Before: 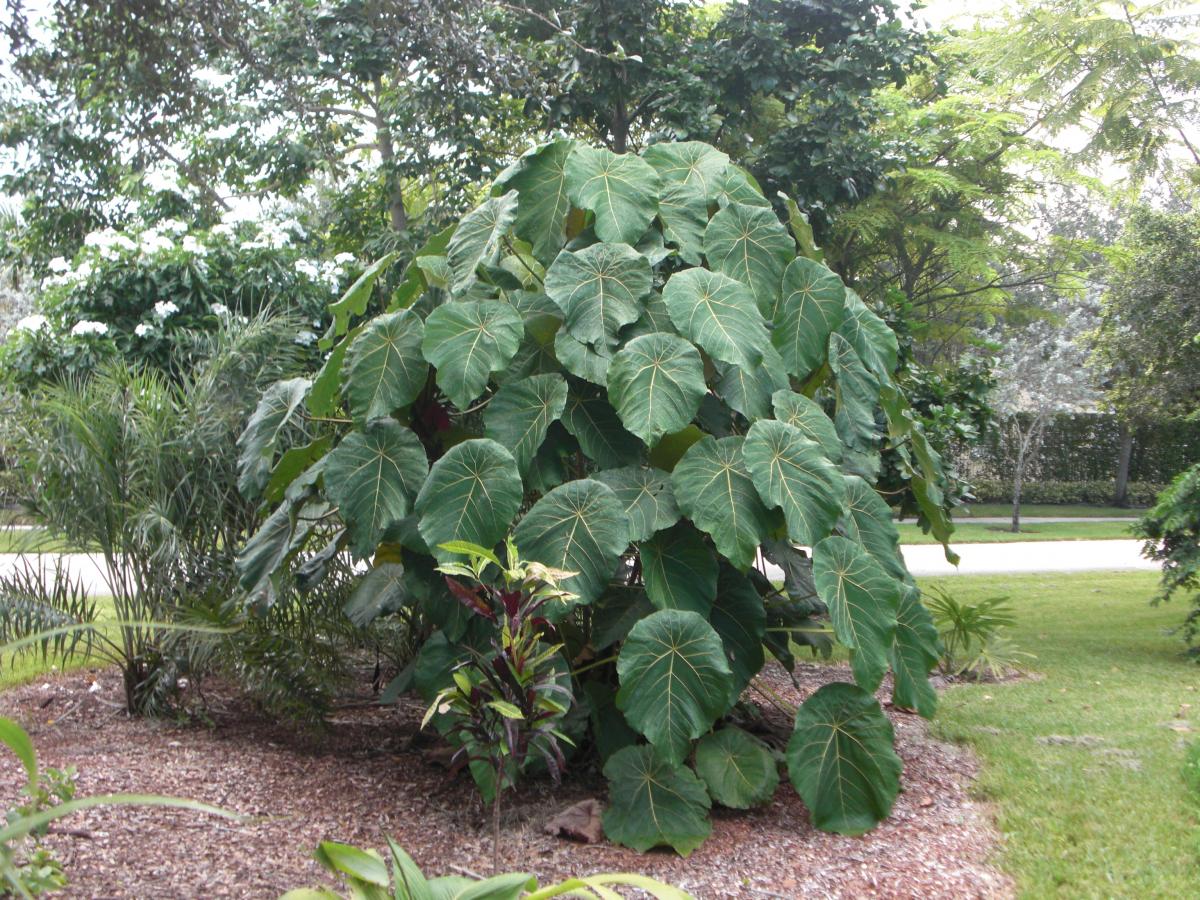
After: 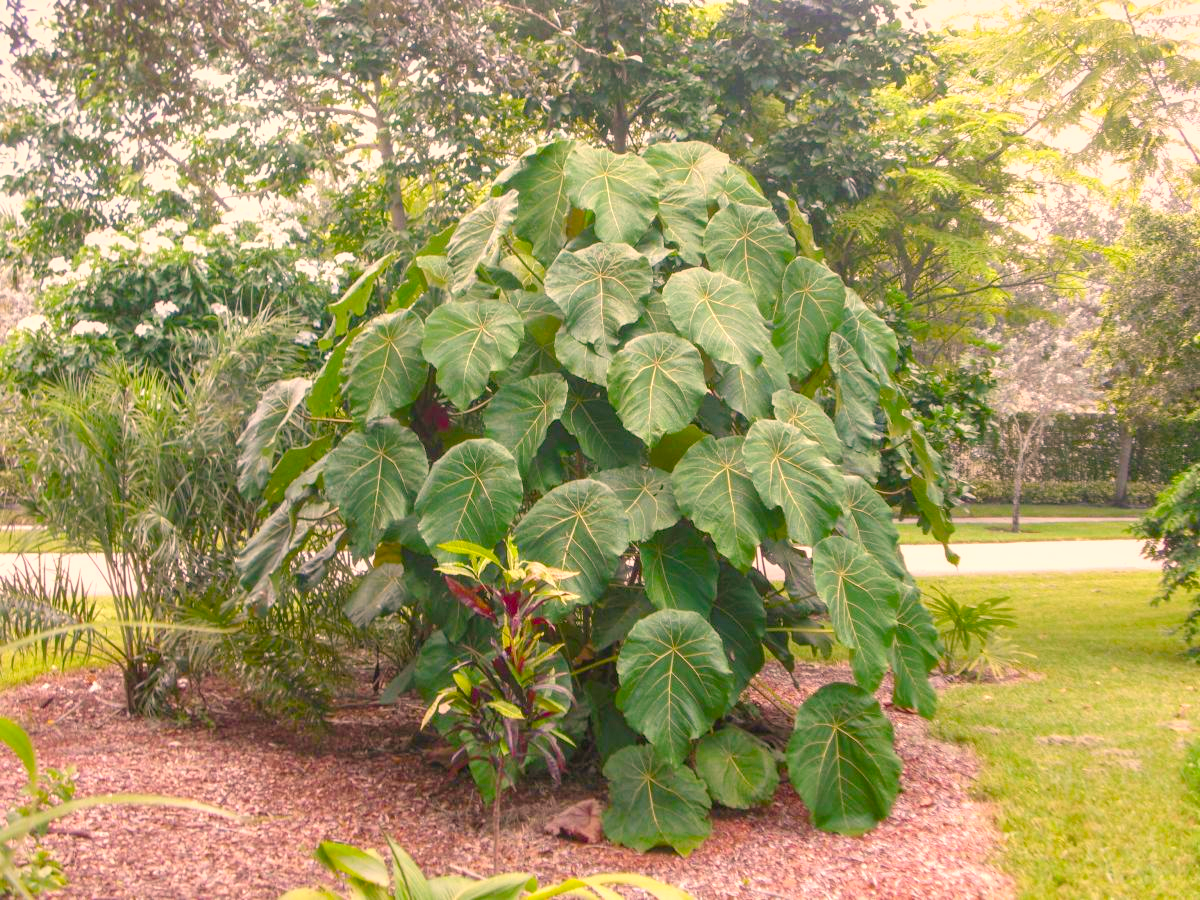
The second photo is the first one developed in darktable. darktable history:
color correction: highlights a* 17.53, highlights b* 18.63
color balance rgb: shadows lift › chroma 0.647%, shadows lift › hue 111.09°, linear chroma grading › shadows -9.81%, linear chroma grading › global chroma 20.477%, perceptual saturation grading › global saturation 20.543%, perceptual saturation grading › highlights -19.704%, perceptual saturation grading › shadows 29.842%, contrast -29.824%
exposure: exposure 1 EV, compensate highlight preservation false
local contrast: on, module defaults
